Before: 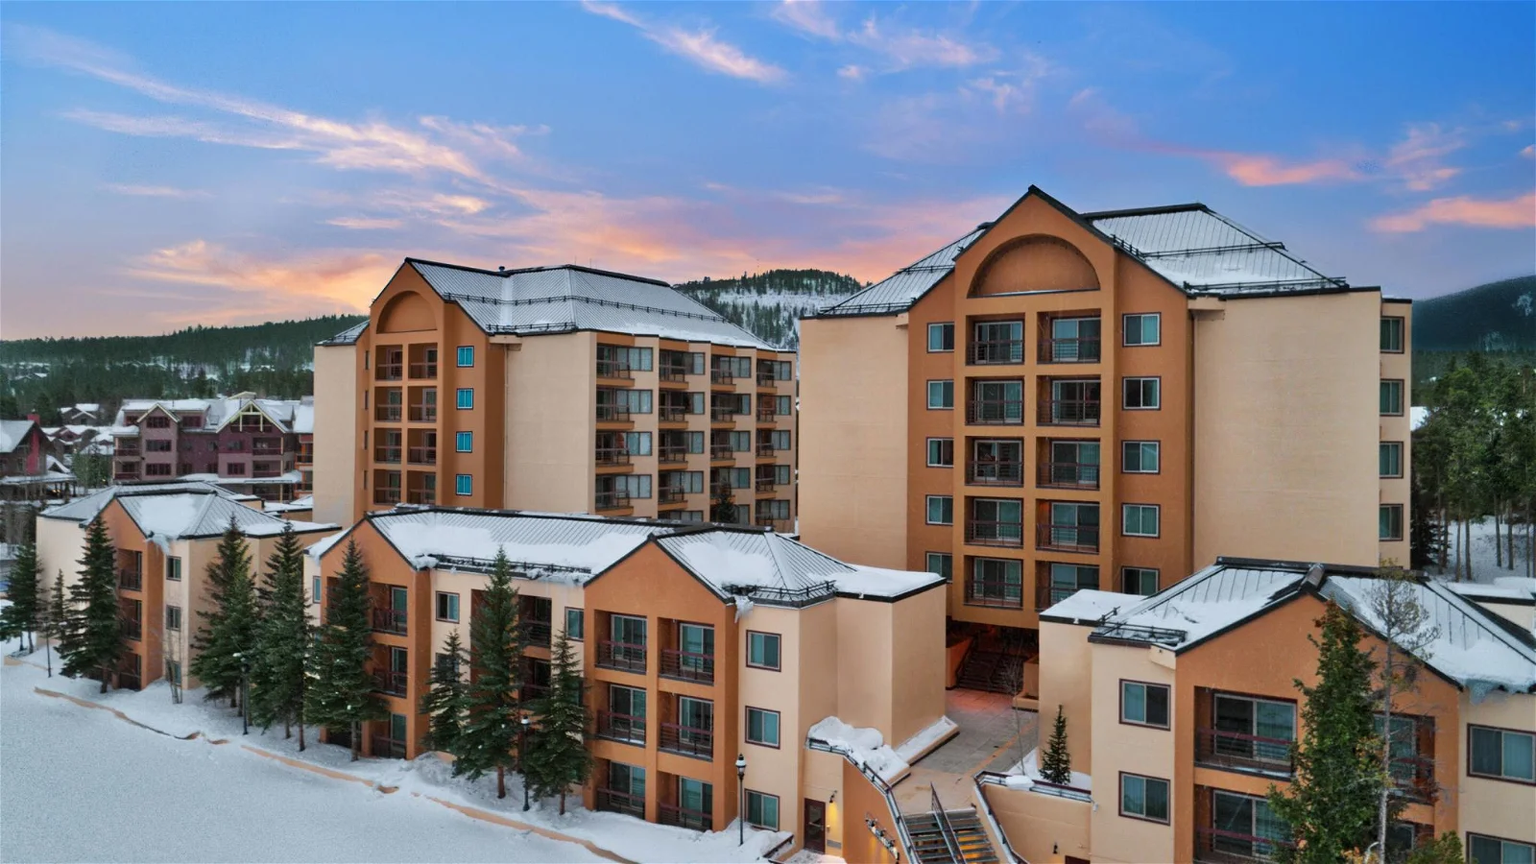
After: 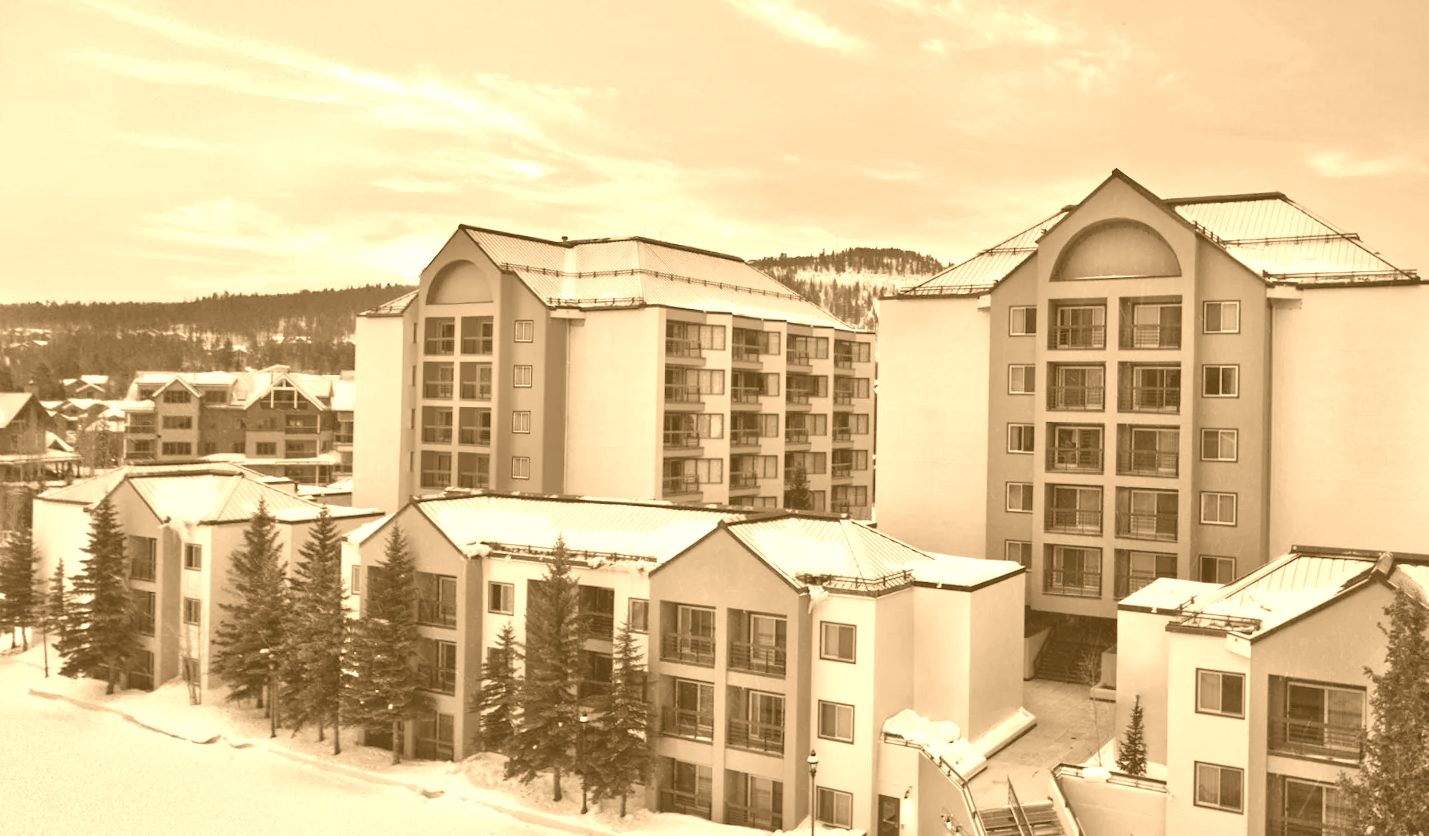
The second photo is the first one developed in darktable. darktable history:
colorize: hue 28.8°, source mix 100%
tone equalizer: on, module defaults
crop: right 9.509%, bottom 0.031%
rotate and perspective: rotation 0.679°, lens shift (horizontal) 0.136, crop left 0.009, crop right 0.991, crop top 0.078, crop bottom 0.95
